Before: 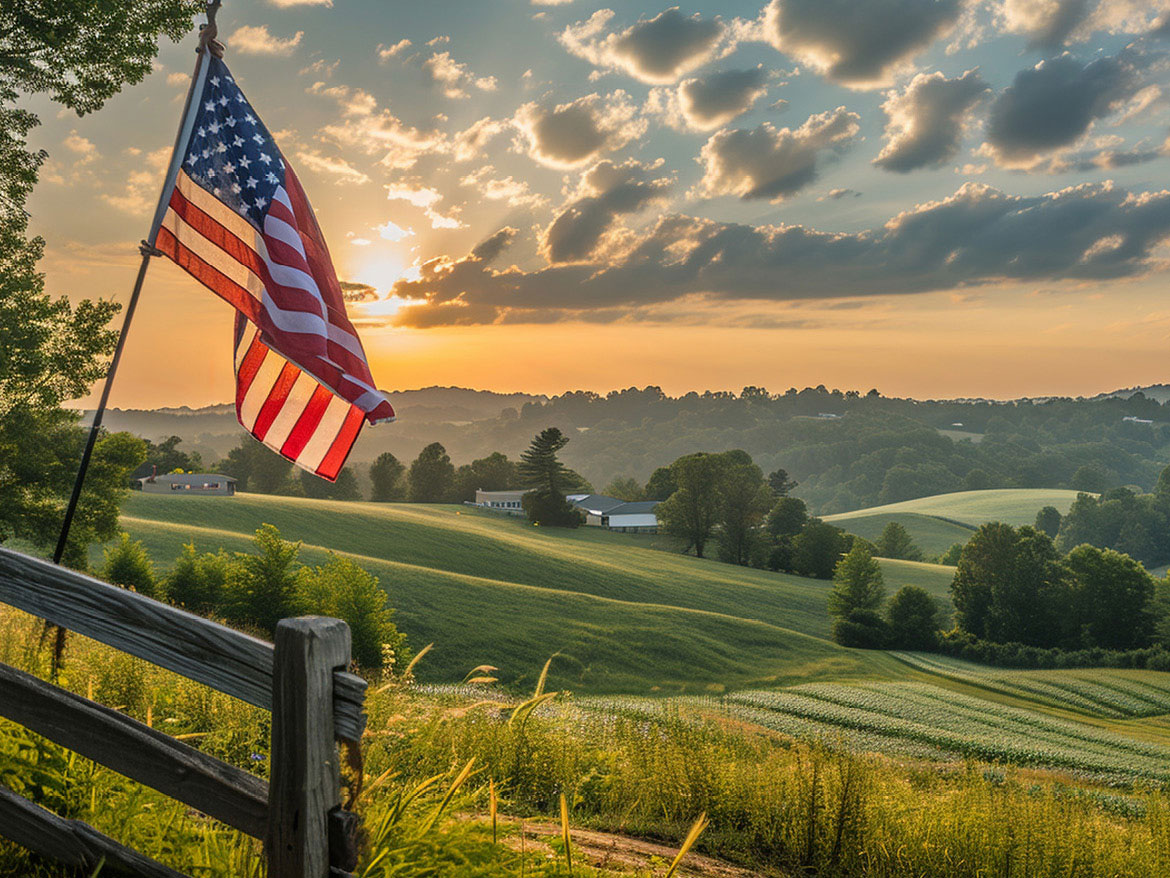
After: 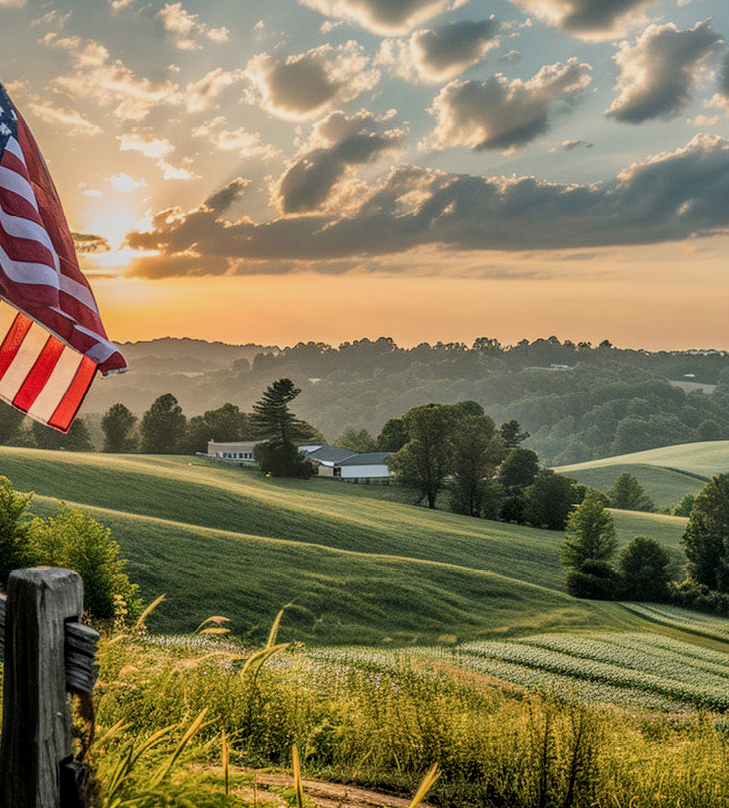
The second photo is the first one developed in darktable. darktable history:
filmic rgb: black relative exposure -7.65 EV, white relative exposure 4.56 EV, hardness 3.61
crop and rotate: left 22.918%, top 5.629%, right 14.711%, bottom 2.247%
contrast brightness saturation: contrast 0.15, brightness 0.05
local contrast: highlights 0%, shadows 0%, detail 133%
